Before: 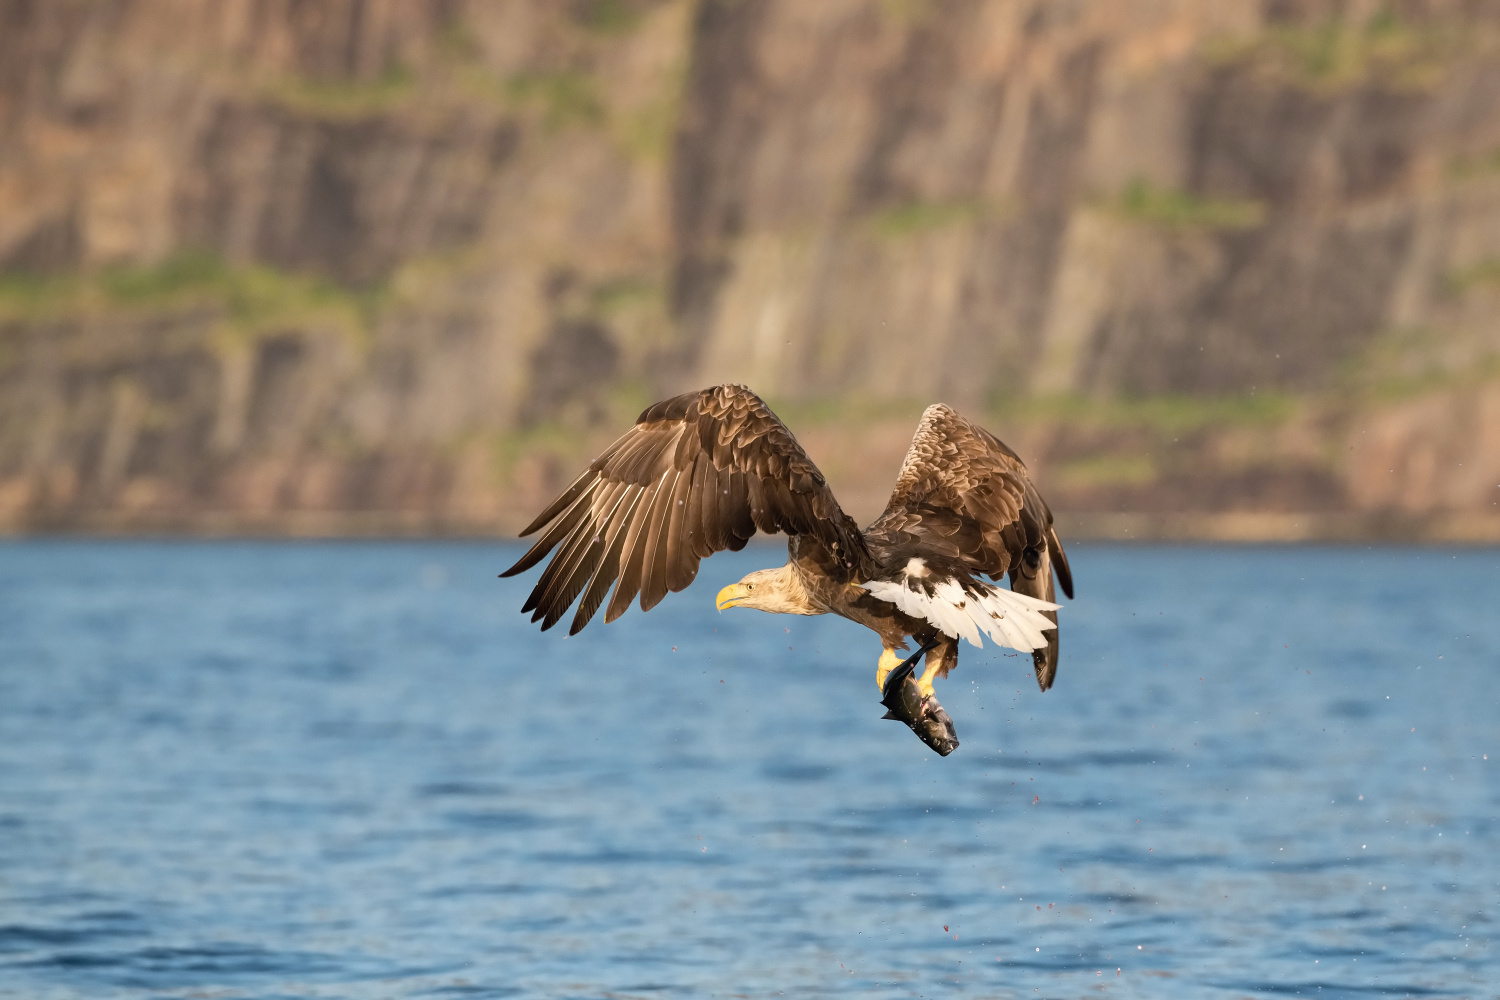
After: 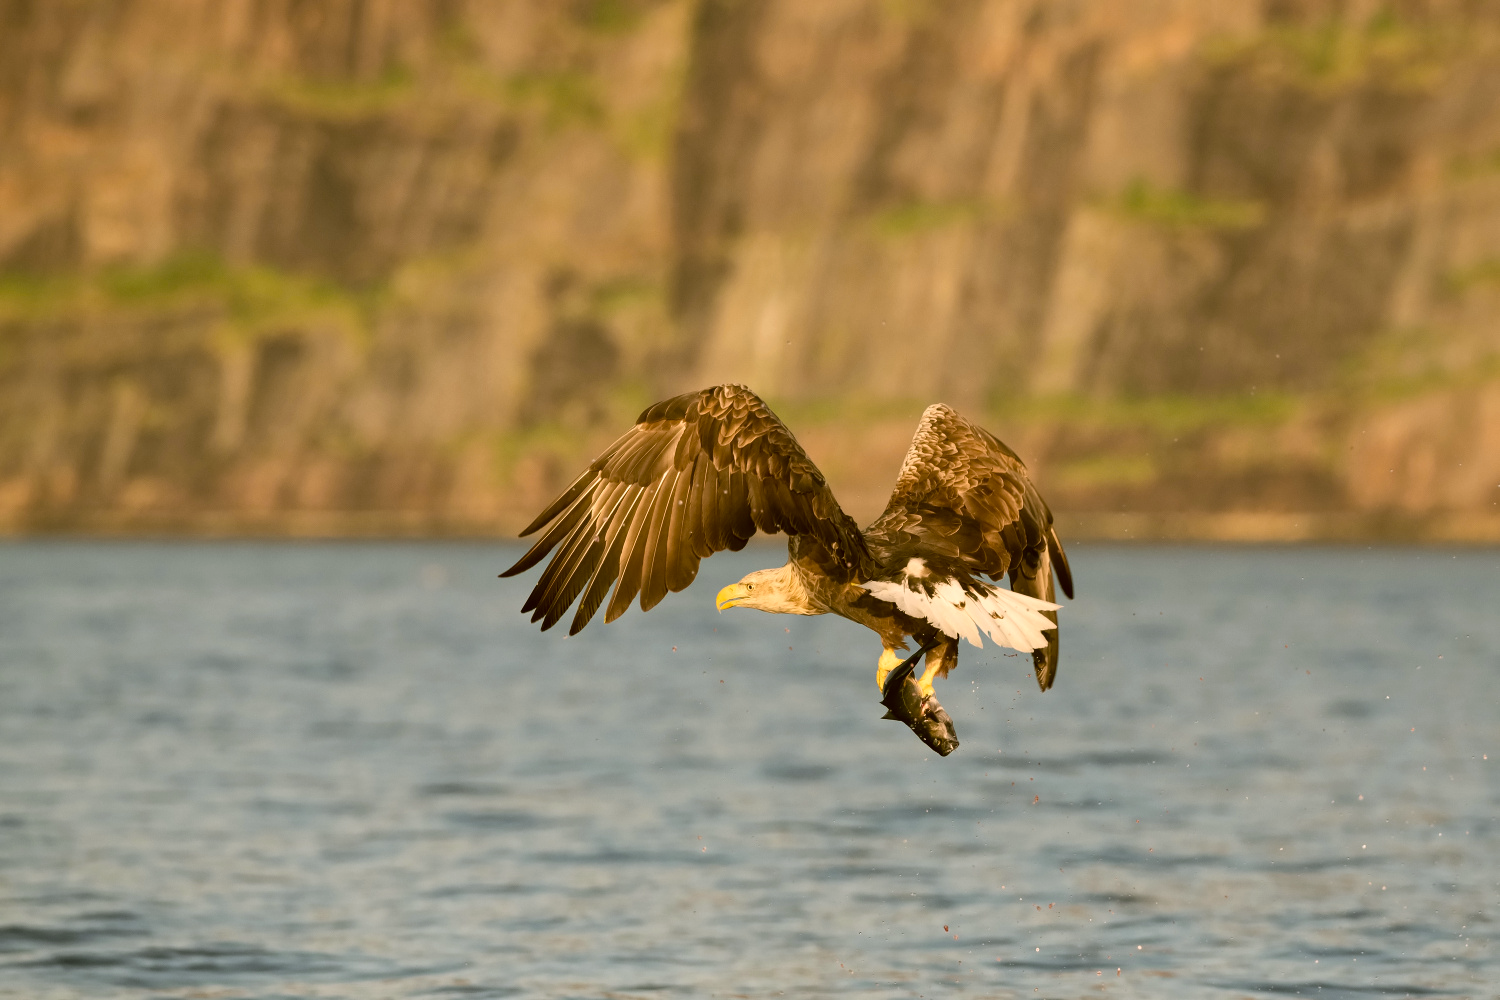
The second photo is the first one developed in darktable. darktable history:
color correction: highlights a* 8.33, highlights b* 15.07, shadows a* -0.639, shadows b* 27.3
